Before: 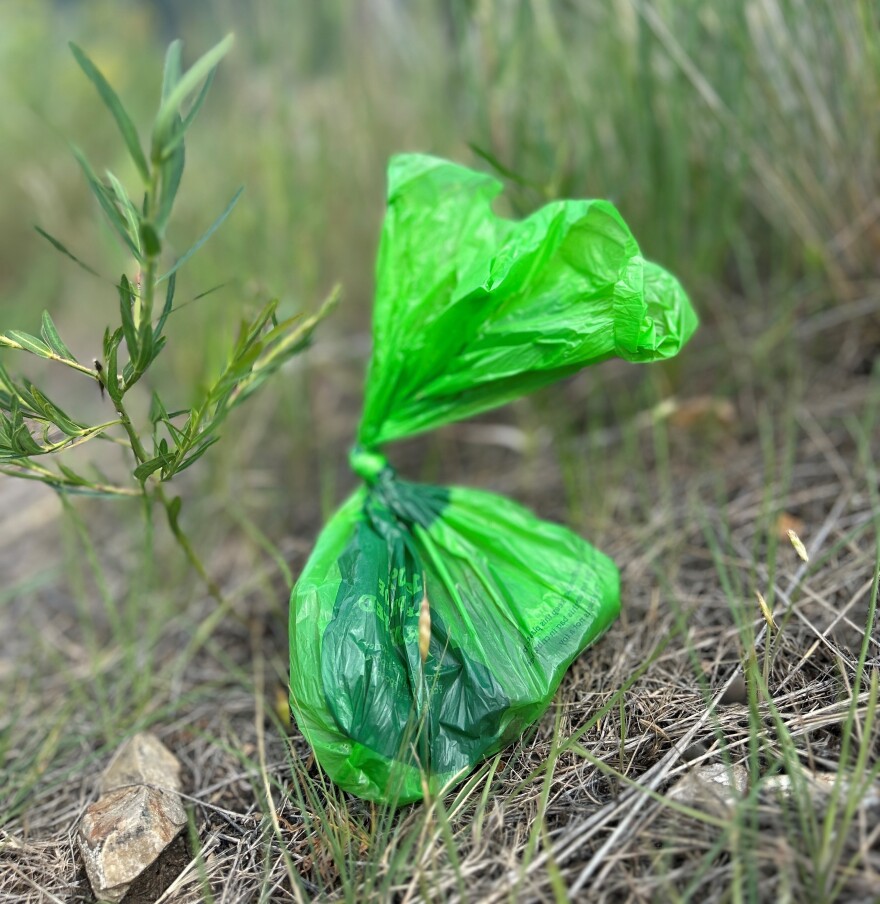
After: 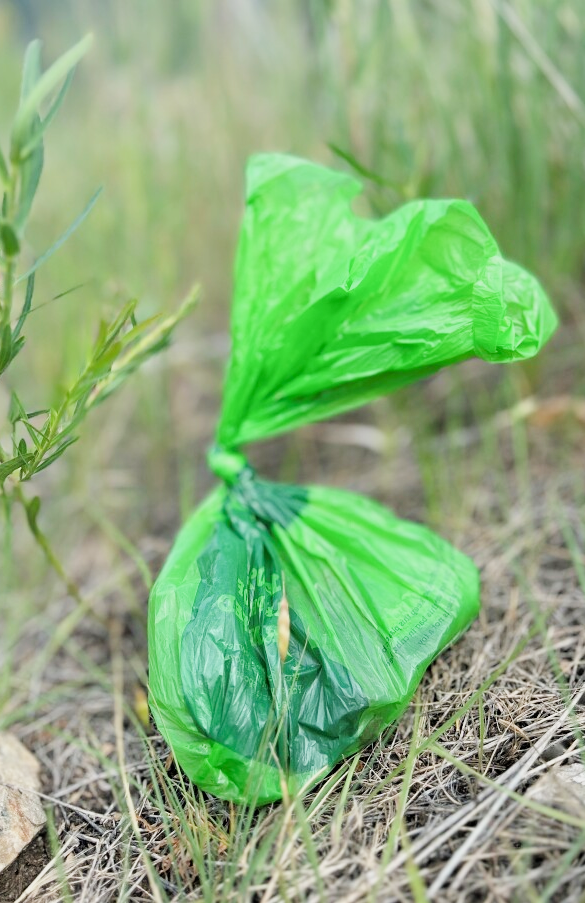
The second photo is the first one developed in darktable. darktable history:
crop and rotate: left 16.034%, right 17.473%
exposure: exposure 1 EV, compensate exposure bias true, compensate highlight preservation false
filmic rgb: black relative exposure -7.44 EV, white relative exposure 4.85 EV, threshold 2.95 EV, hardness 3.4, enable highlight reconstruction true
